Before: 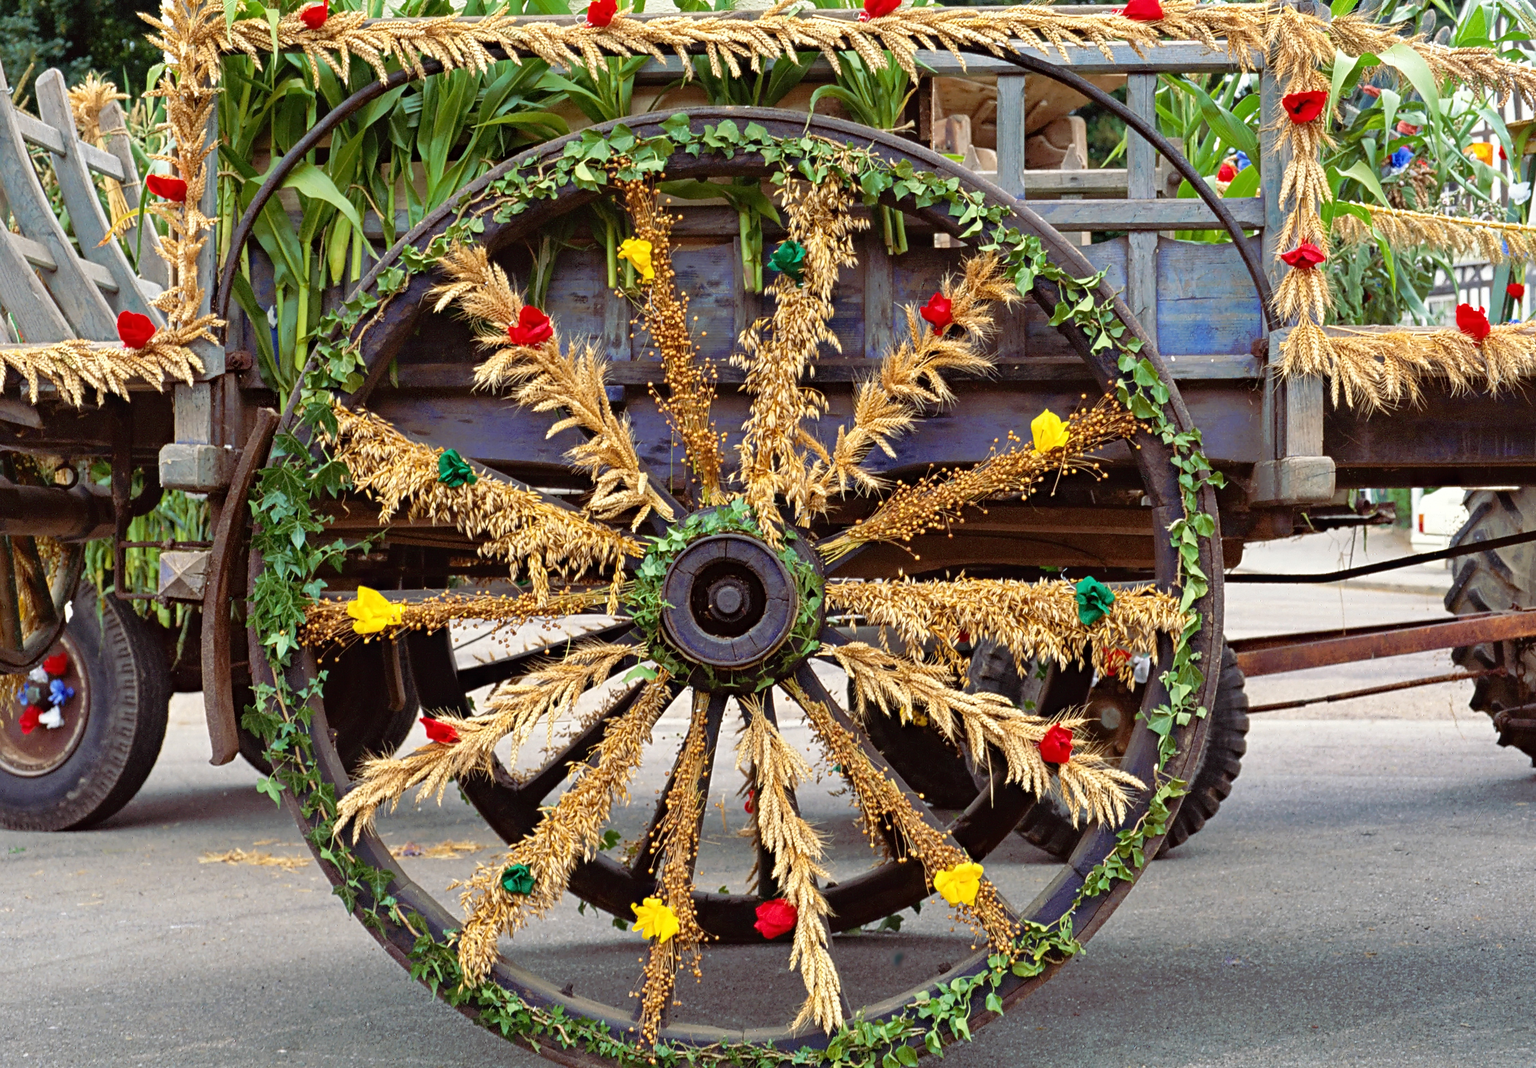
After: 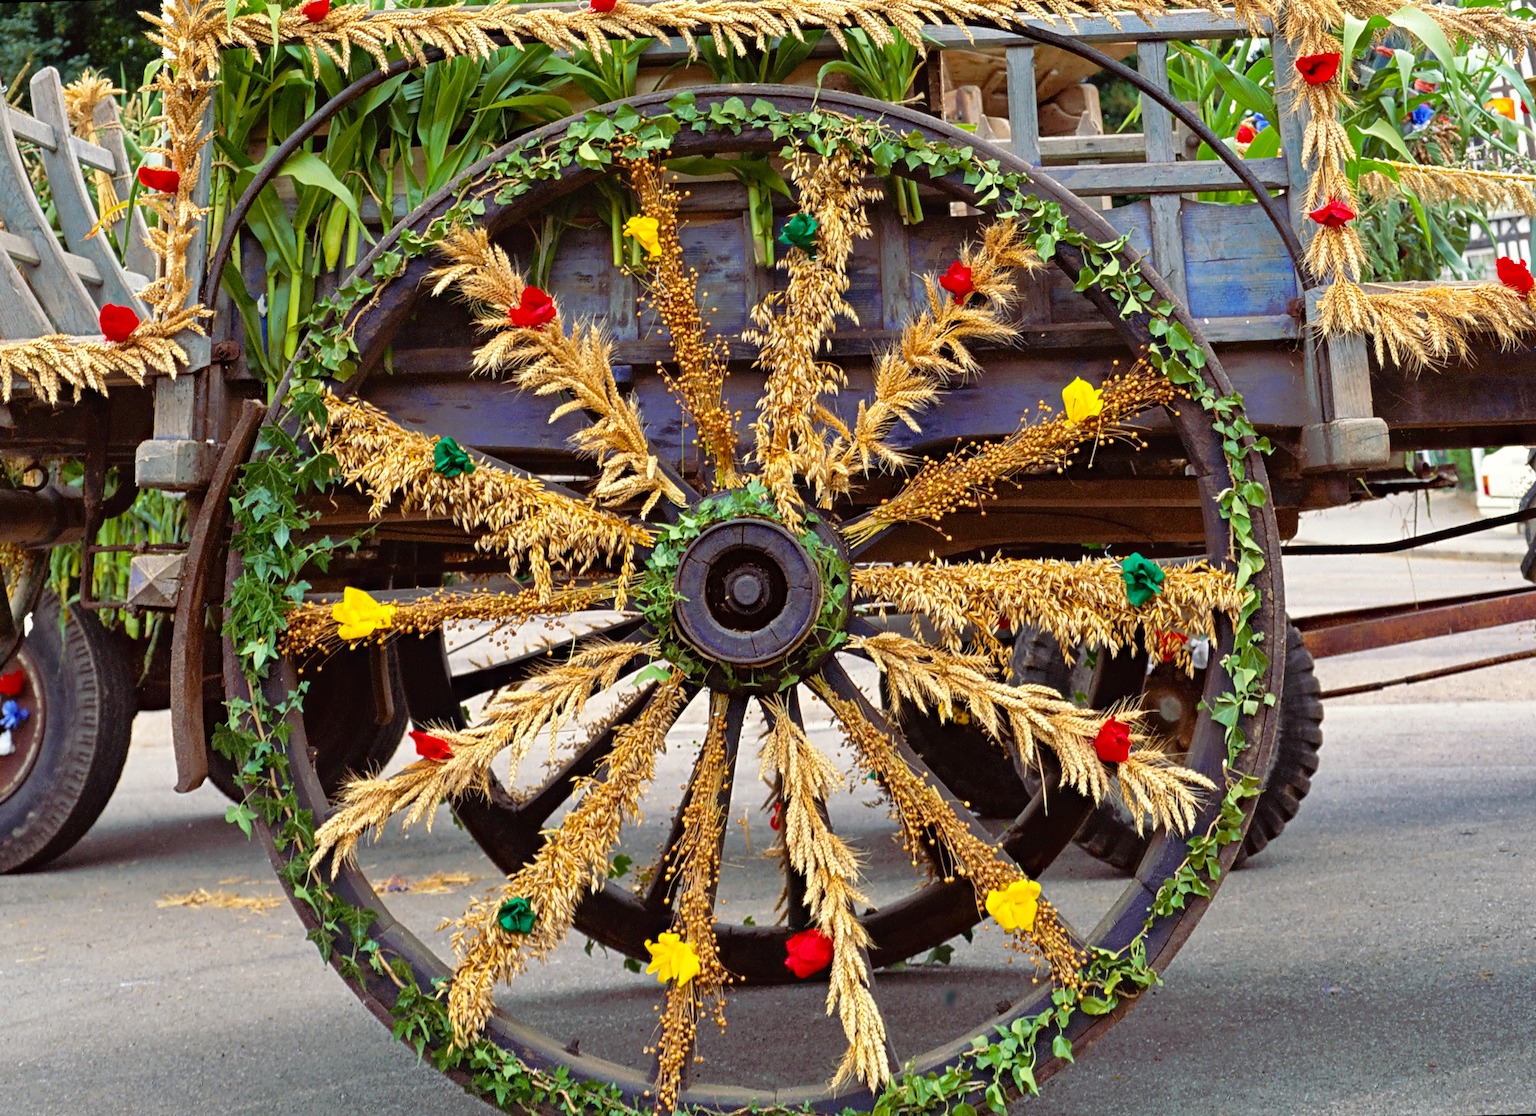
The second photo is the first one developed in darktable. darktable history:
rotate and perspective: rotation -1.68°, lens shift (vertical) -0.146, crop left 0.049, crop right 0.912, crop top 0.032, crop bottom 0.96
color balance: output saturation 110%
